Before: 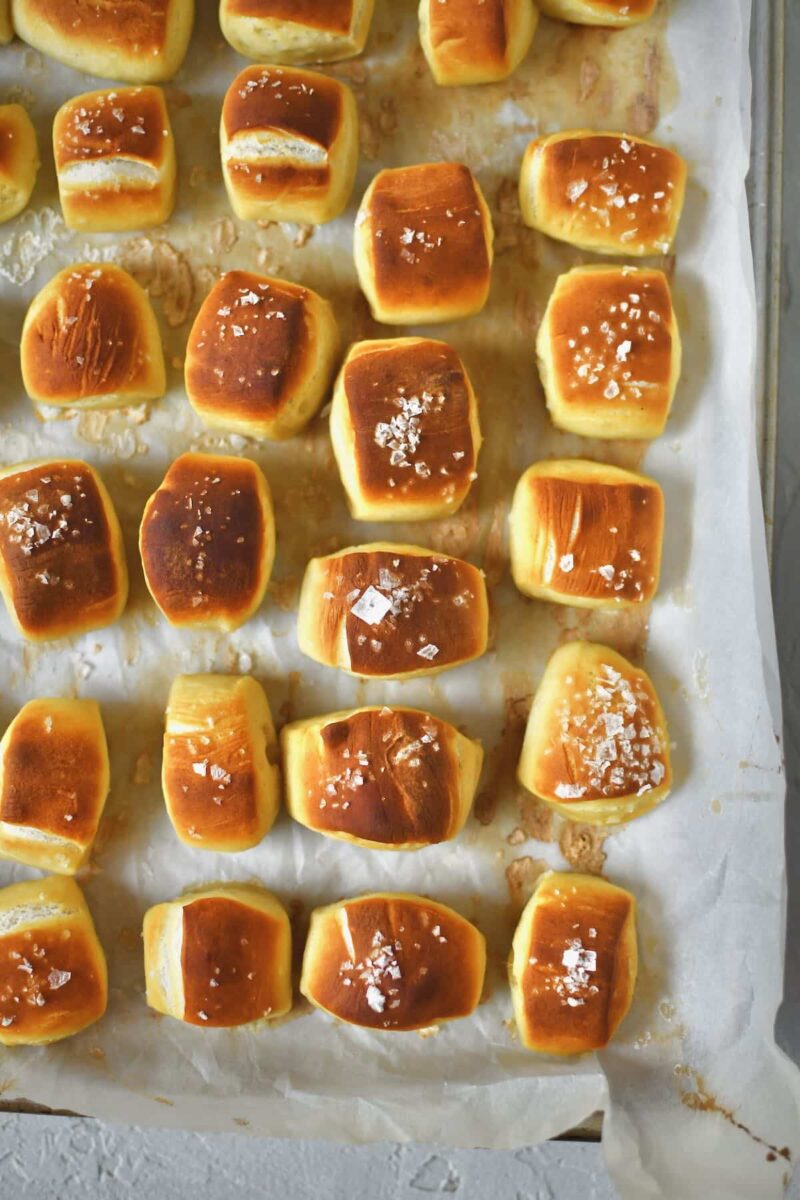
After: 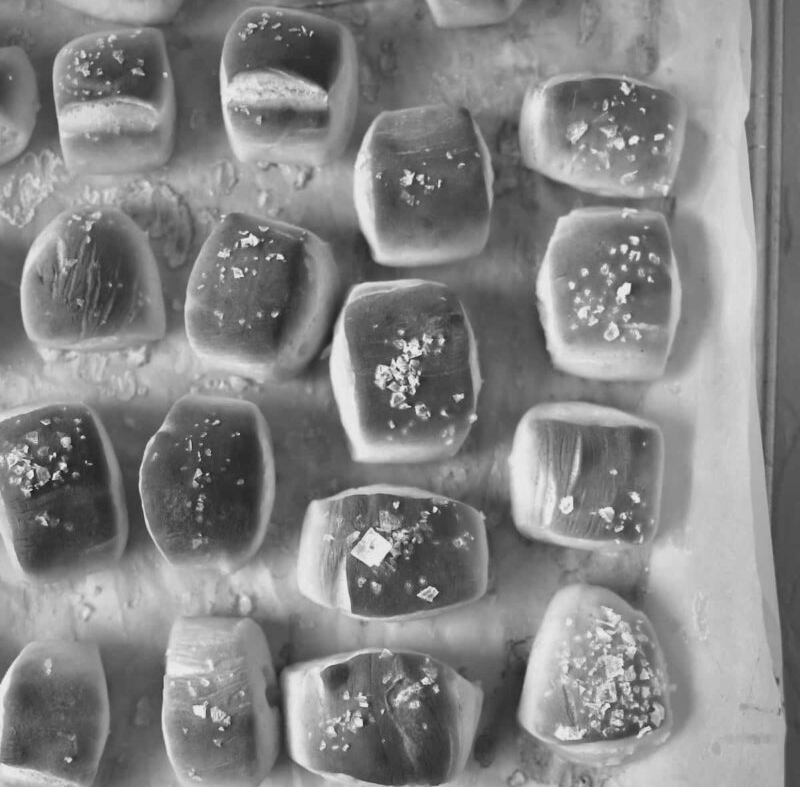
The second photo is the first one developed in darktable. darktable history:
white balance: red 0.986, blue 1.01
monochrome: a -71.75, b 75.82
crop and rotate: top 4.848%, bottom 29.503%
